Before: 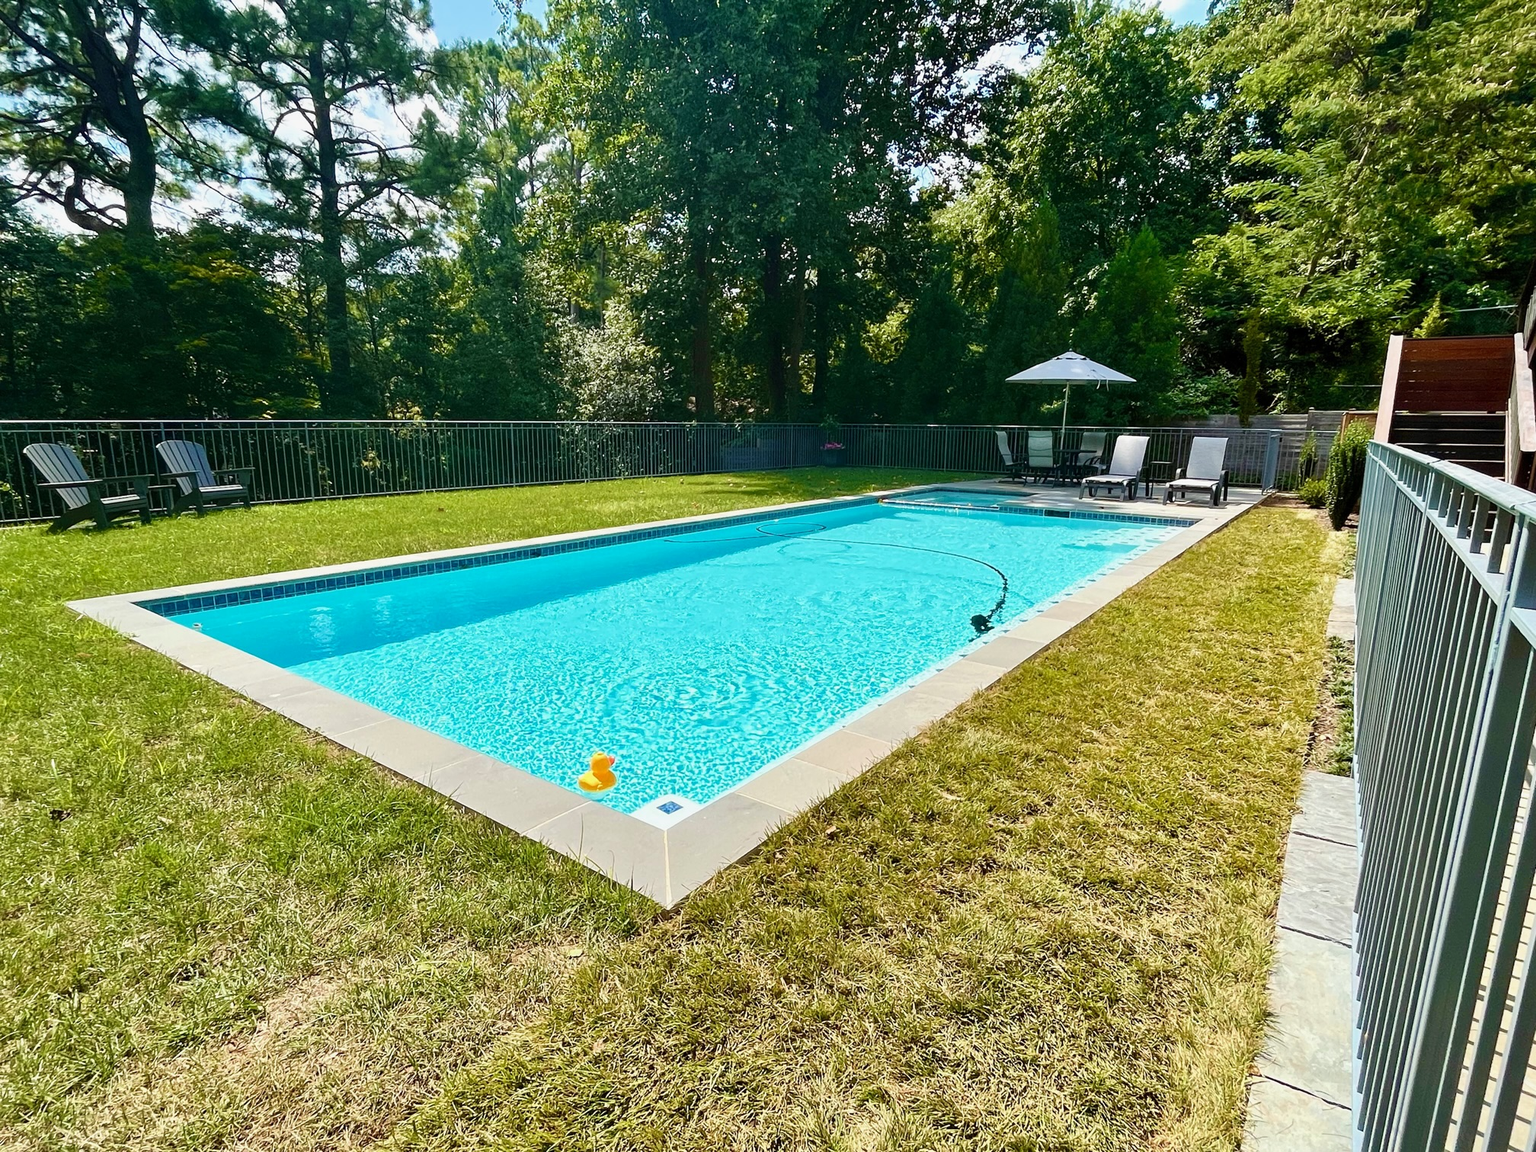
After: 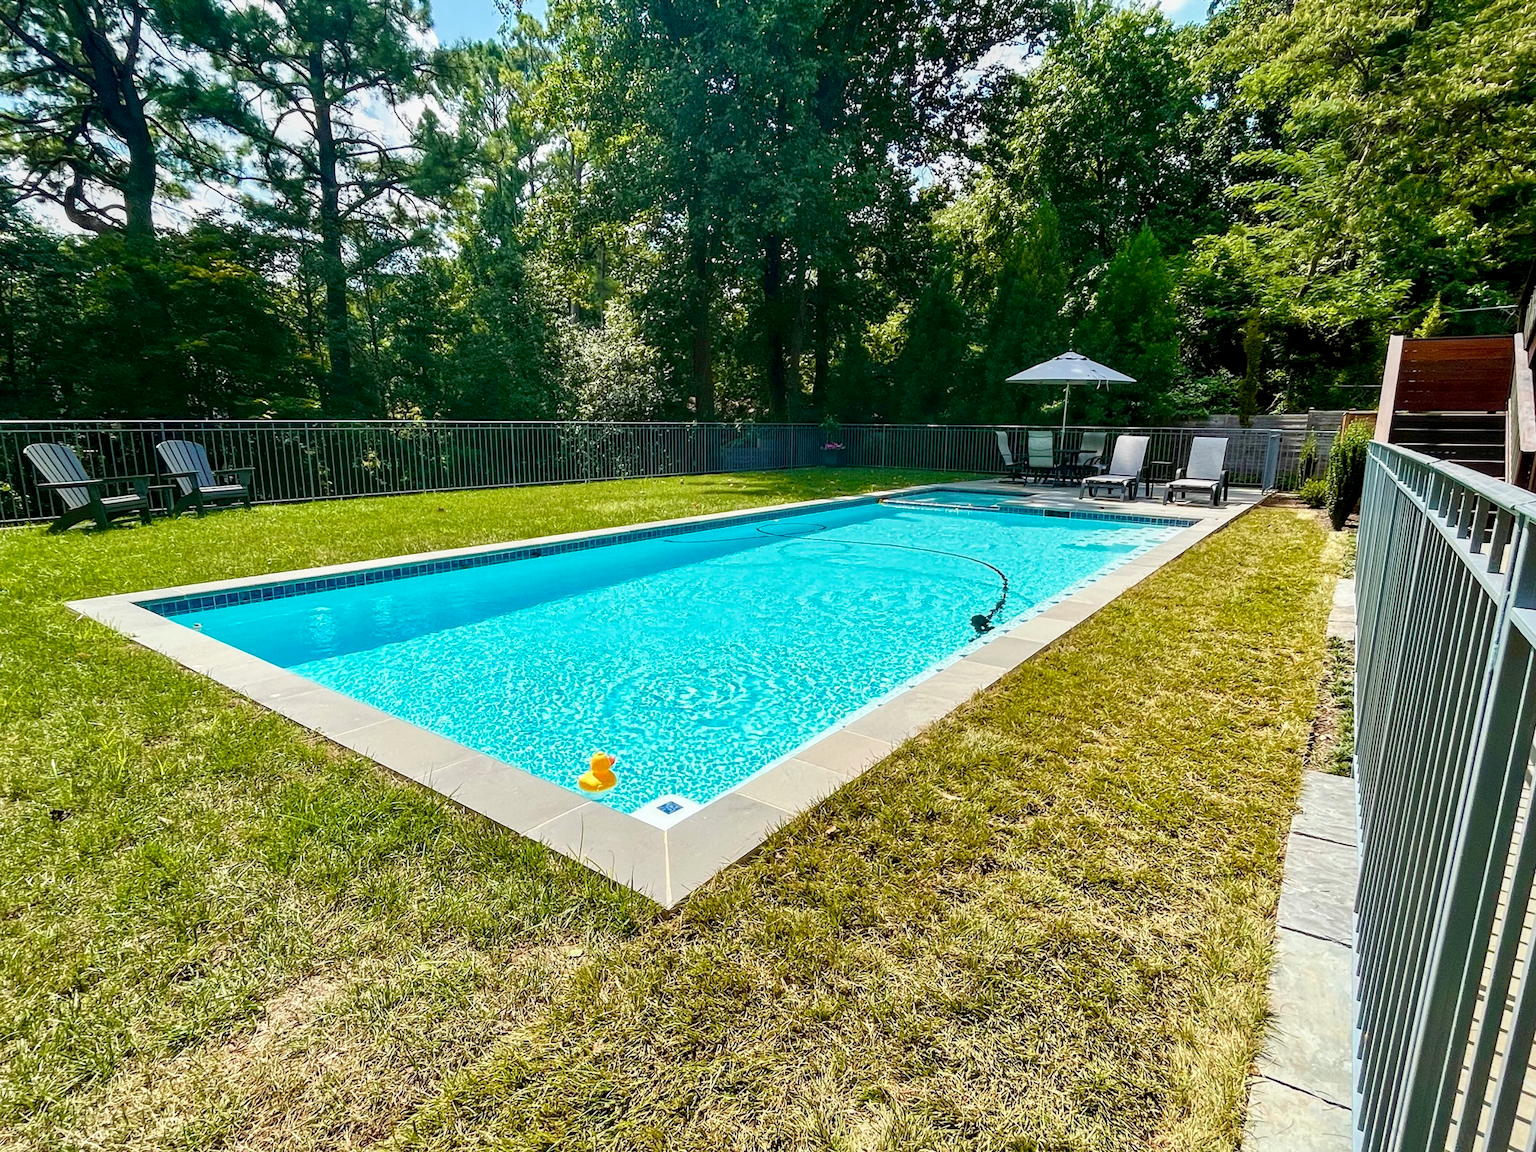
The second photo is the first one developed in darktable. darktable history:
exposure: exposure 0.02 EV, compensate highlight preservation false
local contrast: on, module defaults
